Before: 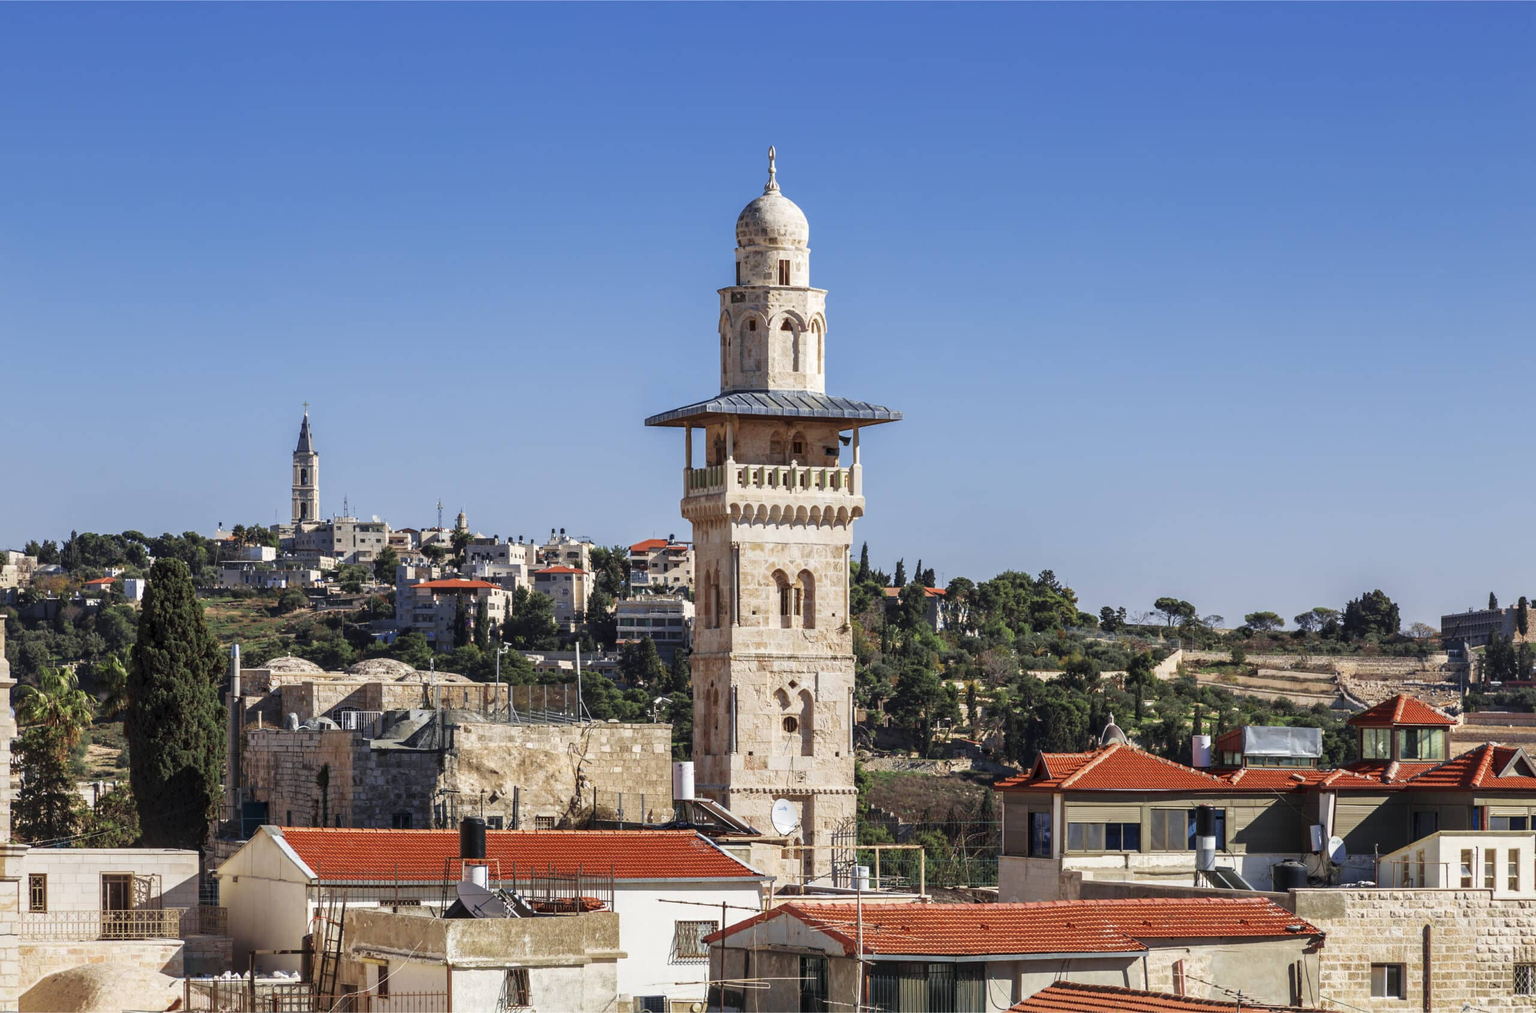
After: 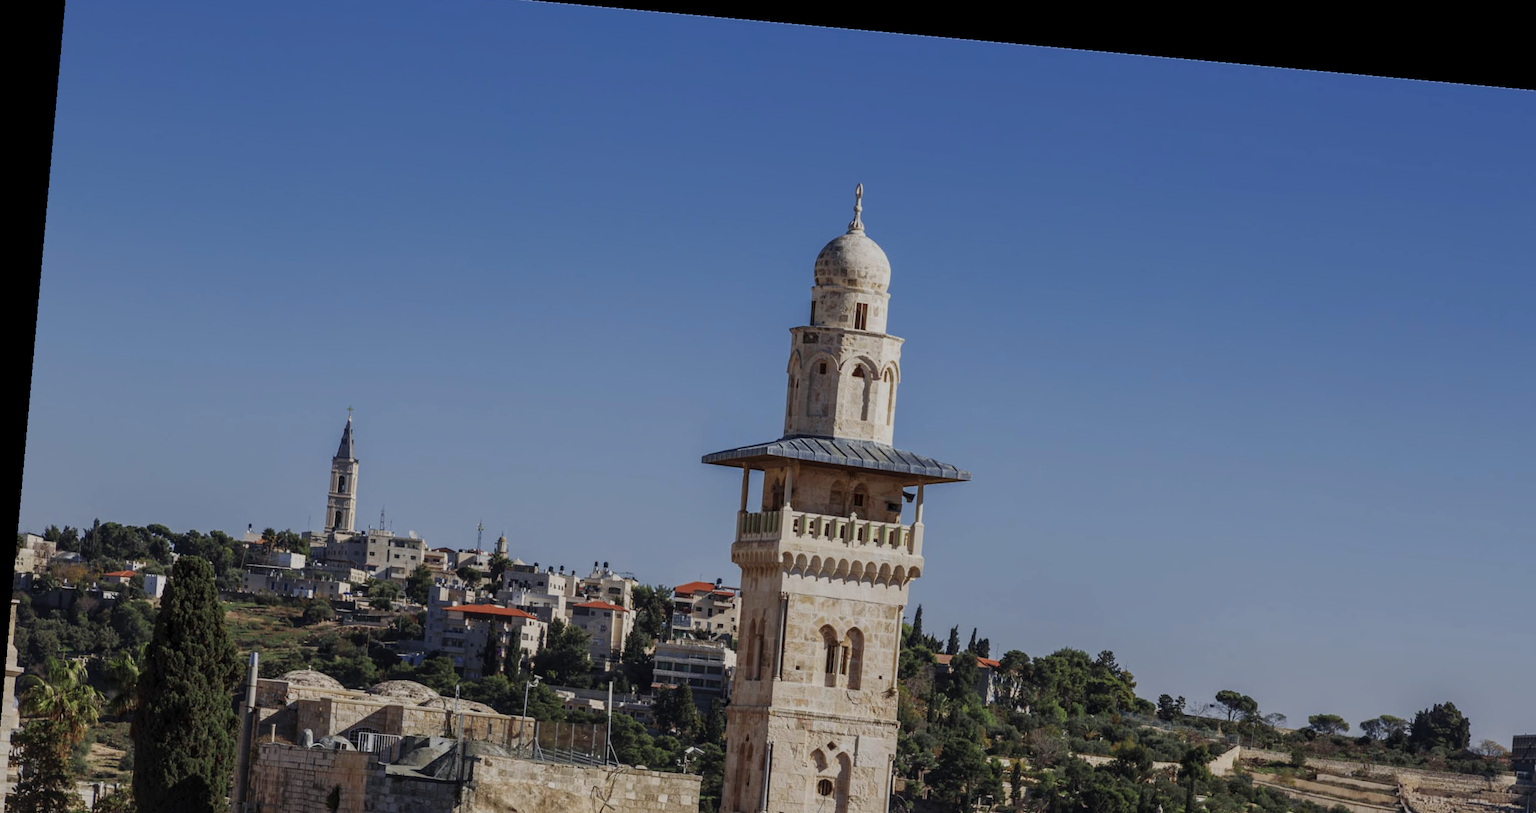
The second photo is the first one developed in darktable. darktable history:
exposure: black level correction 0, exposure -0.766 EV, compensate highlight preservation false
crop: left 1.509%, top 3.452%, right 7.696%, bottom 28.452%
rotate and perspective: rotation 5.12°, automatic cropping off
